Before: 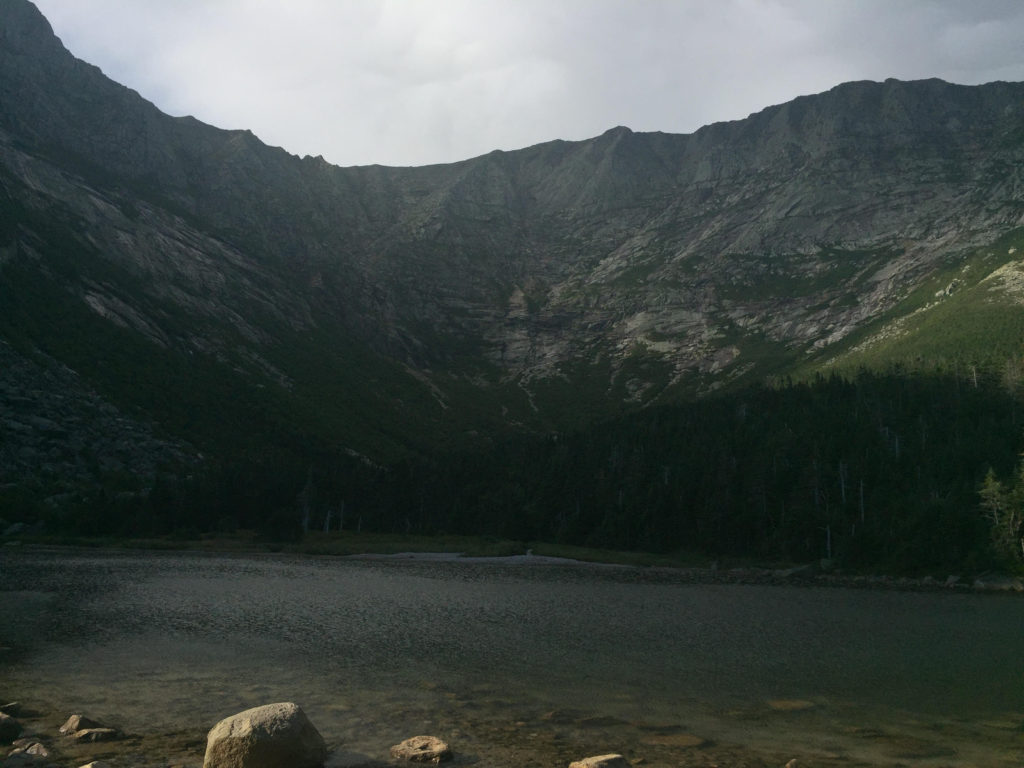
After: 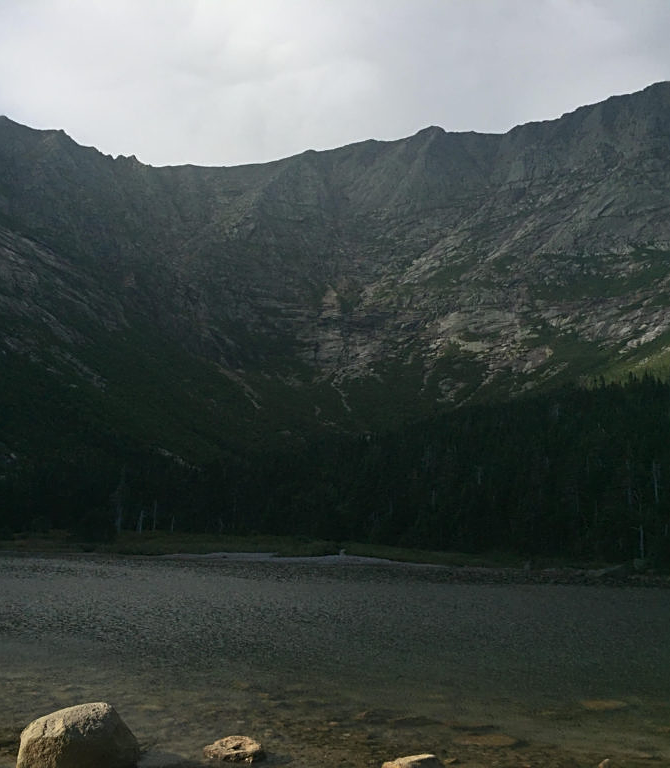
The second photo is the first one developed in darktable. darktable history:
base curve: preserve colors none
crop and rotate: left 18.303%, right 16.181%
exposure: exposure 0.029 EV, compensate highlight preservation false
sharpen: amount 0.5
